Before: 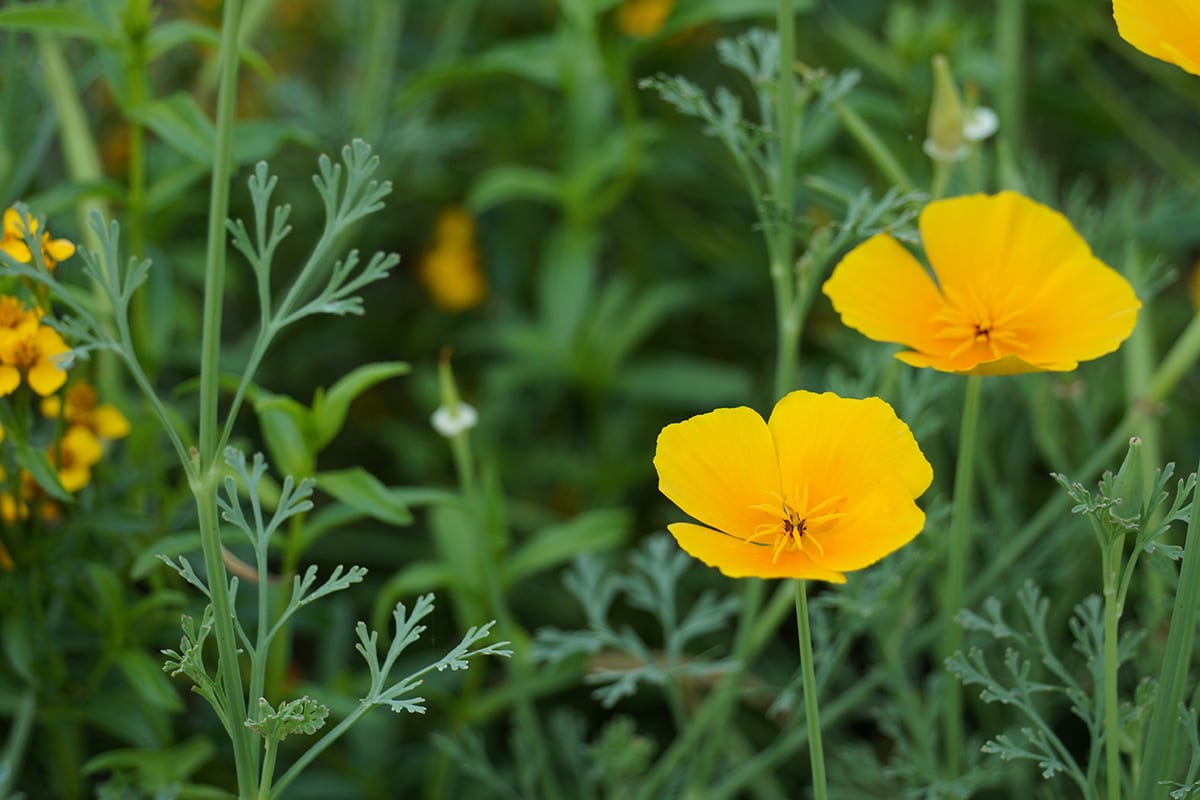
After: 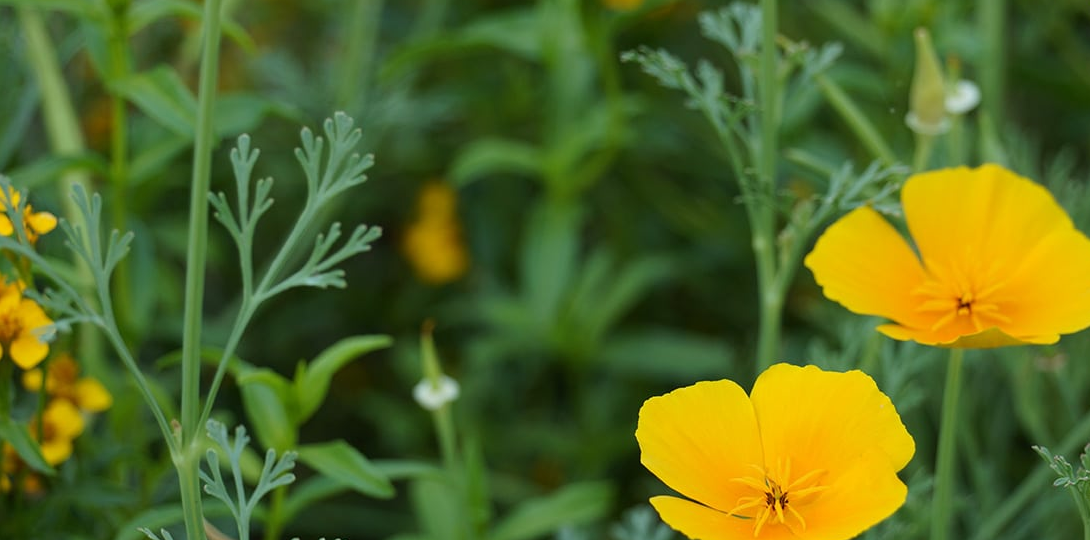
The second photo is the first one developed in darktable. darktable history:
crop: left 1.577%, top 3.459%, right 7.543%, bottom 28.464%
